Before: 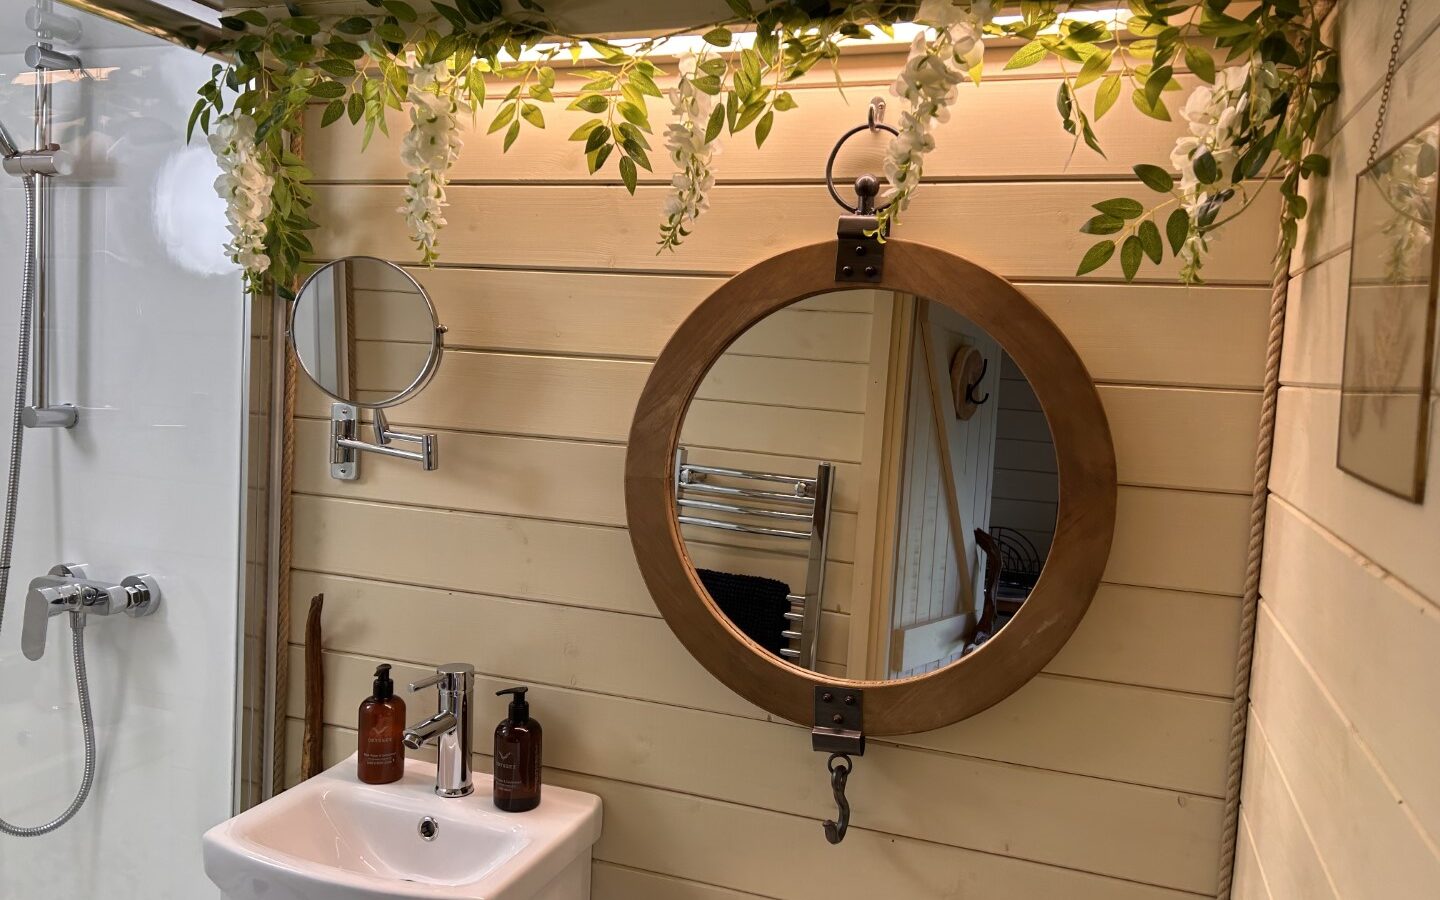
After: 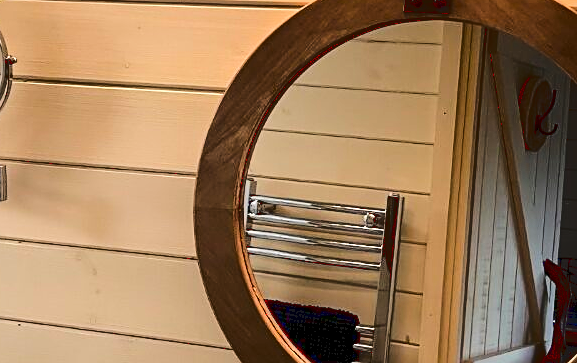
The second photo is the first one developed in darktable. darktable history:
sharpen: on, module defaults
tone curve: curves: ch0 [(0, 0) (0.003, 0.084) (0.011, 0.084) (0.025, 0.084) (0.044, 0.084) (0.069, 0.085) (0.1, 0.09) (0.136, 0.1) (0.177, 0.119) (0.224, 0.144) (0.277, 0.205) (0.335, 0.298) (0.399, 0.417) (0.468, 0.525) (0.543, 0.631) (0.623, 0.72) (0.709, 0.8) (0.801, 0.867) (0.898, 0.934) (1, 1)], color space Lab, linked channels, preserve colors none
exposure: black level correction 0.002, exposure 0.148 EV, compensate highlight preservation false
crop: left 29.994%, top 29.962%, right 29.936%, bottom 29.611%
